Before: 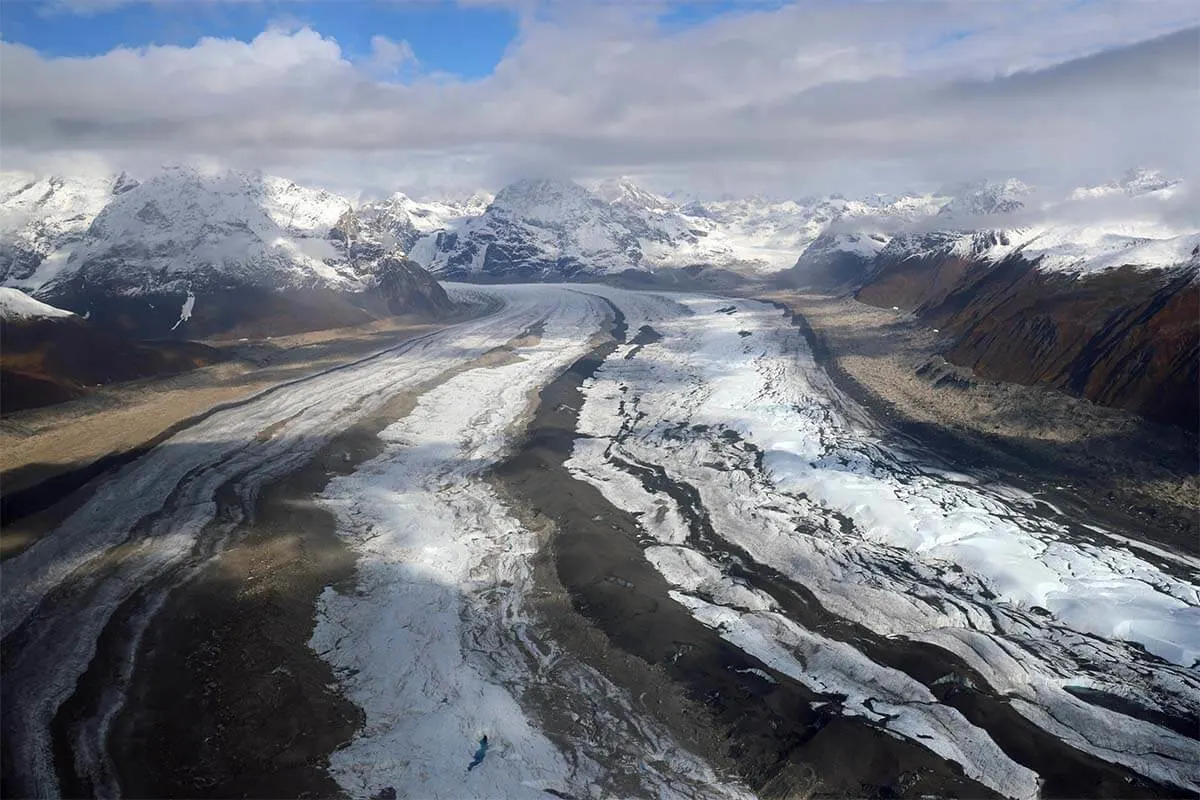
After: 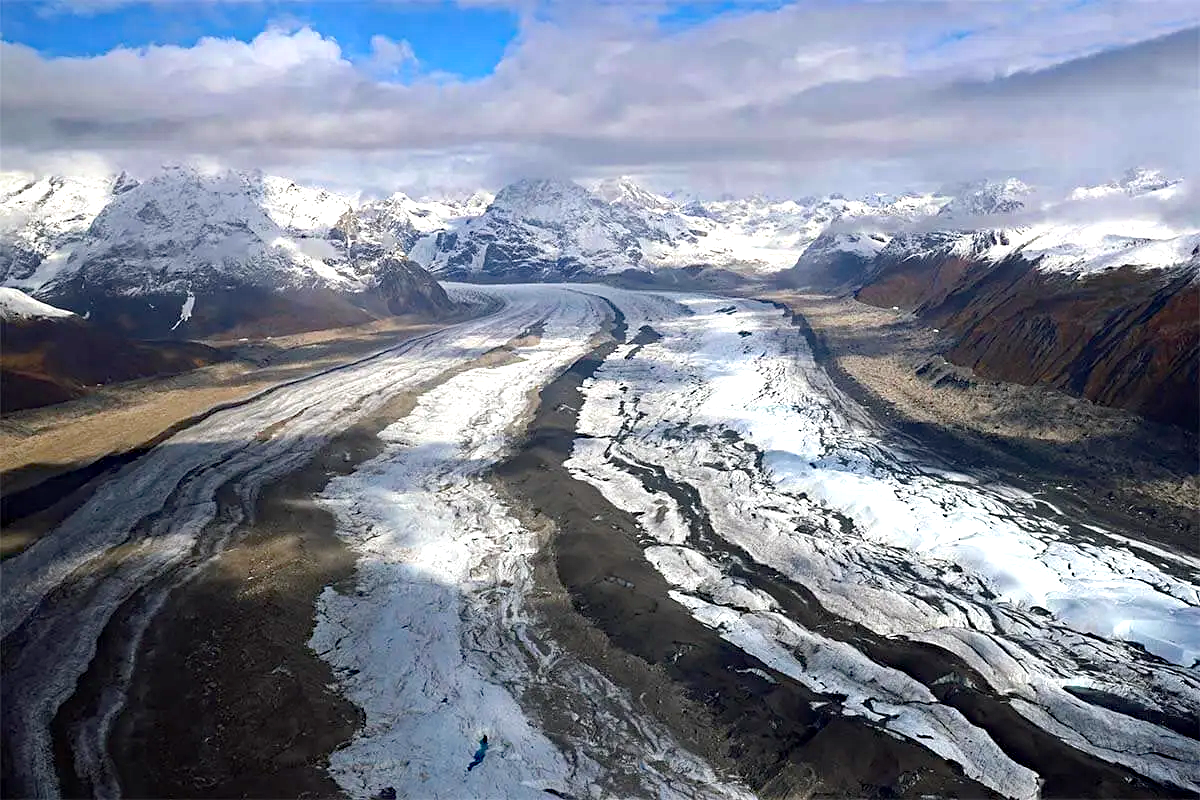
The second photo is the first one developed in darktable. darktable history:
exposure: exposure 0.574 EV, compensate highlight preservation false
haze removal: strength 0.4, distance 0.22, compatibility mode true, adaptive false
sharpen: amount 0.2
